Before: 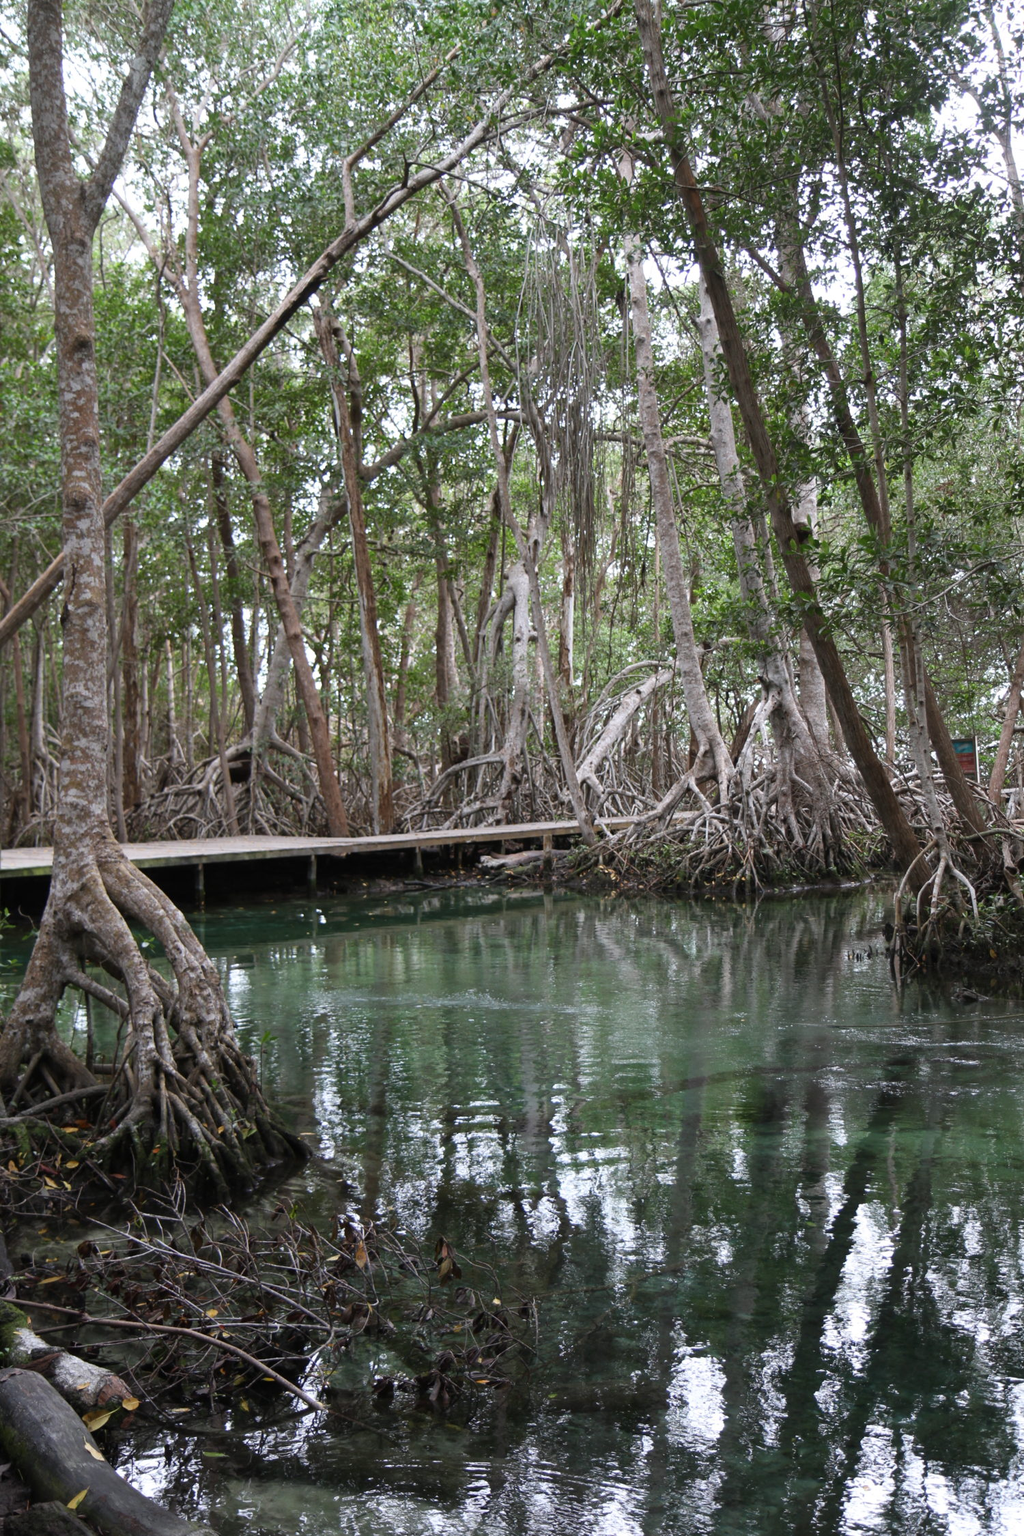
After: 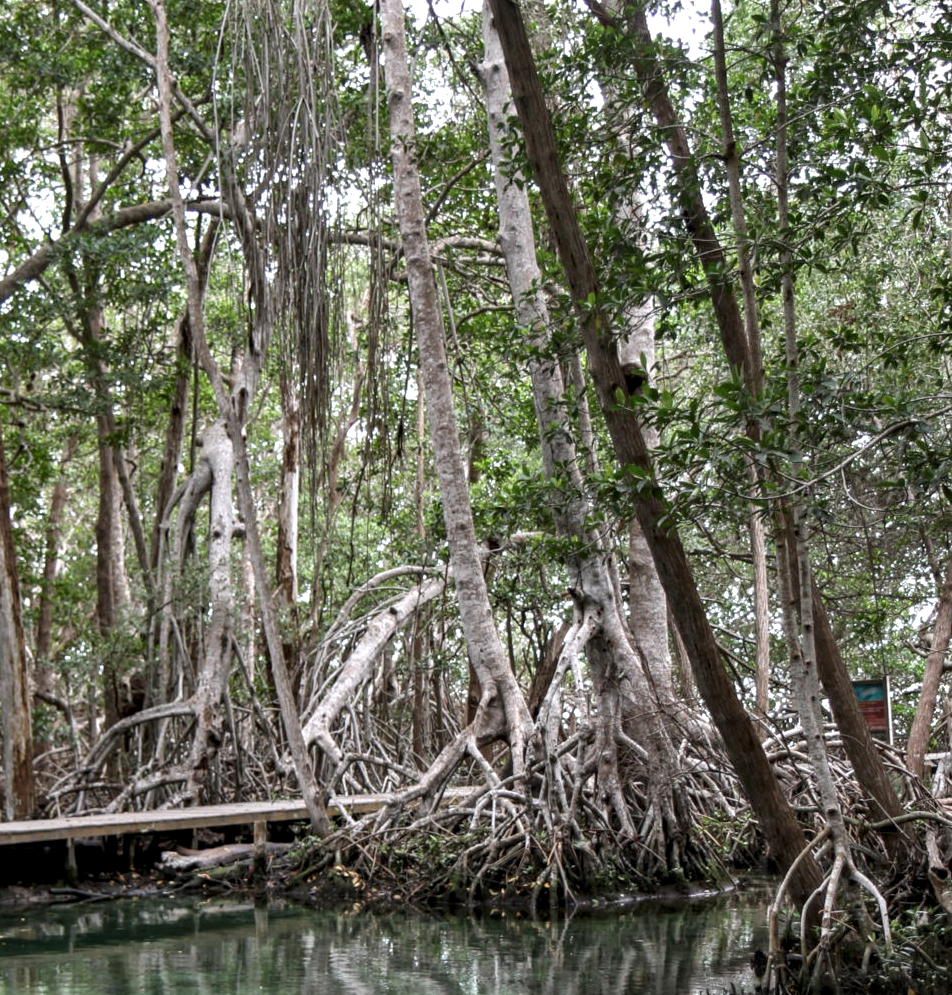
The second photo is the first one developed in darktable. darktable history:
contrast equalizer: y [[0.535, 0.543, 0.548, 0.548, 0.542, 0.532], [0.5 ×6], [0.5 ×6], [0 ×6], [0 ×6]]
local contrast: on, module defaults
color calibration: x 0.343, y 0.357, temperature 5088.92 K
crop: left 36.158%, top 17.887%, right 0.369%, bottom 37.887%
